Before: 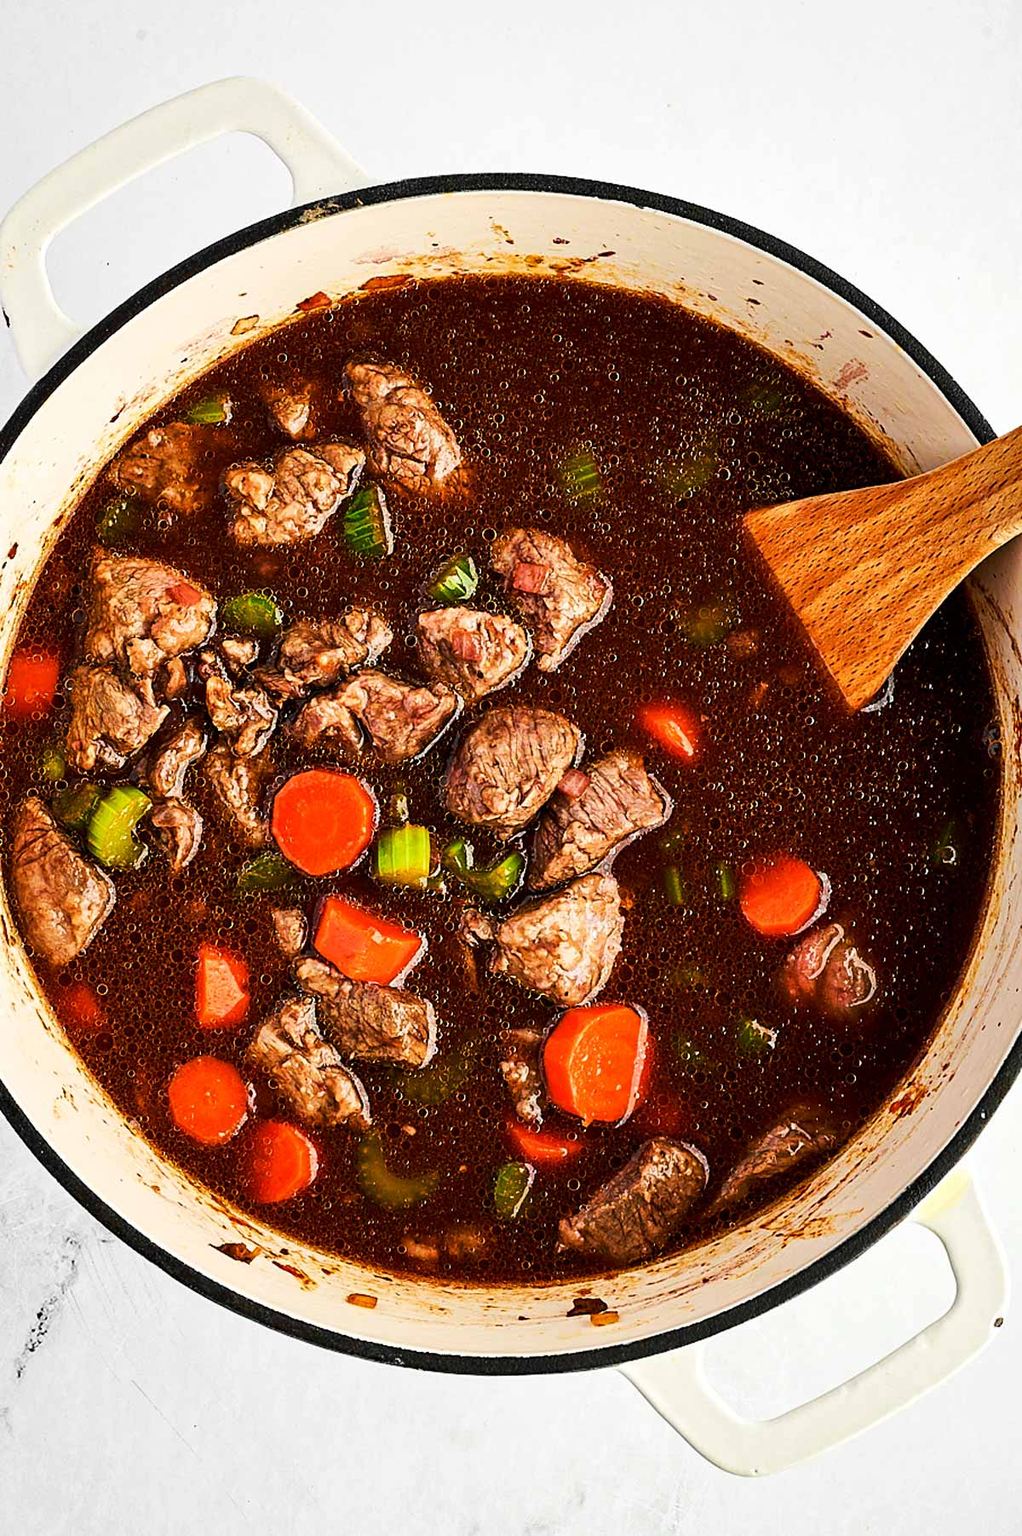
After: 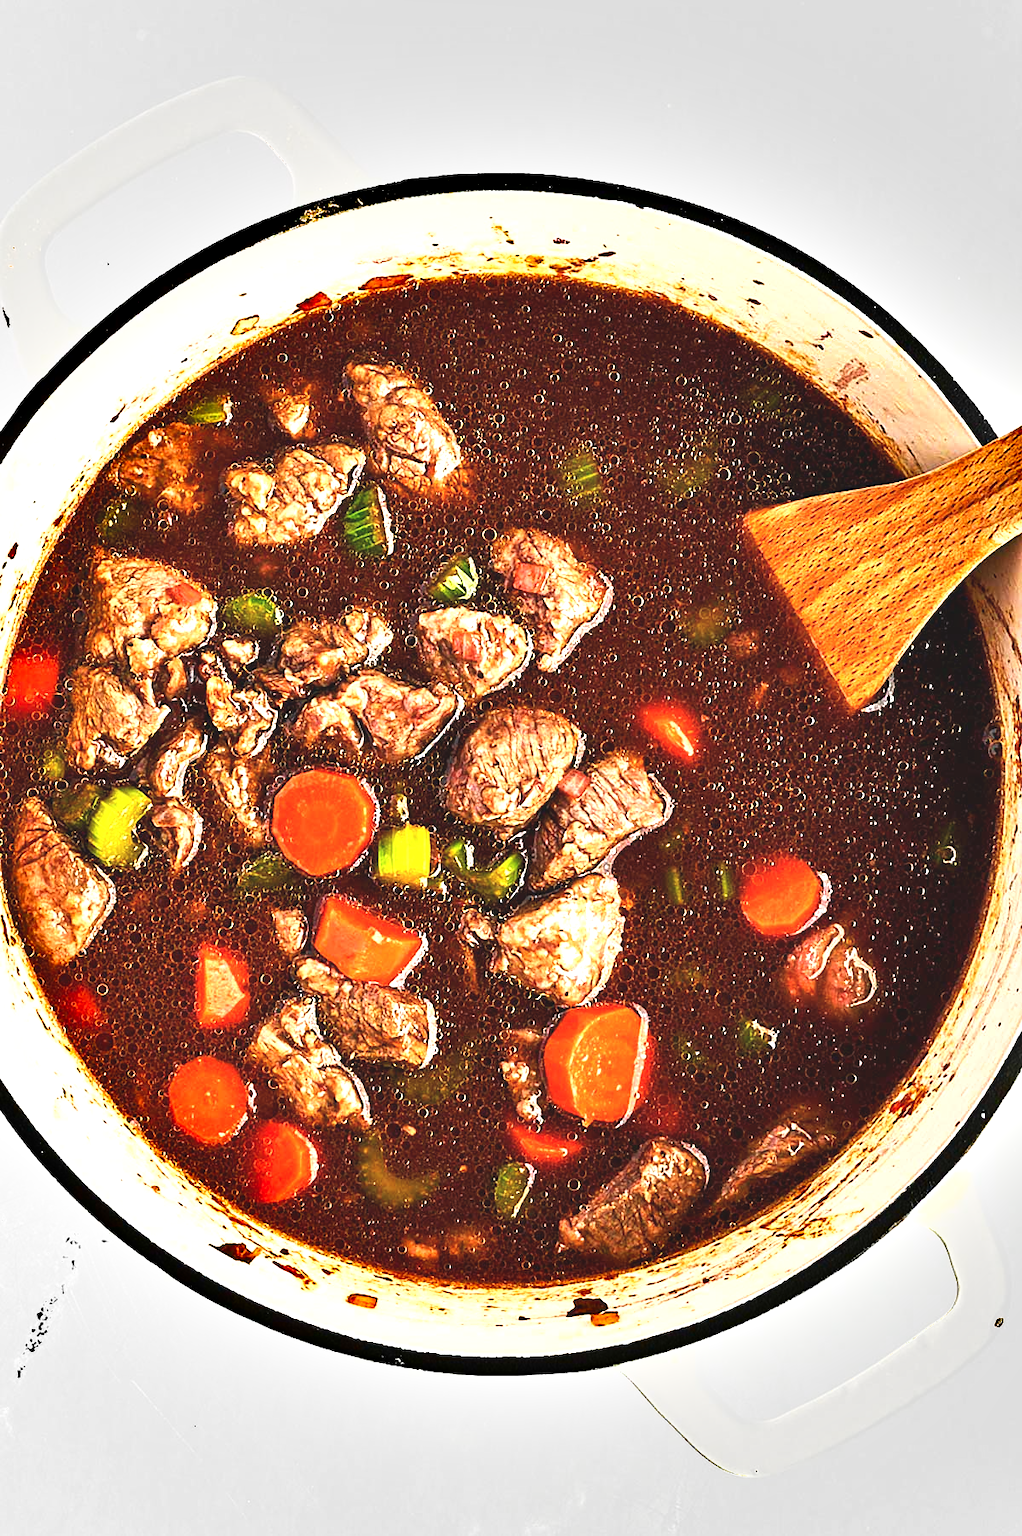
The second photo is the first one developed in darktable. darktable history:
exposure: black level correction -0.005, exposure 1 EV, compensate highlight preservation false
shadows and highlights: soften with gaussian
